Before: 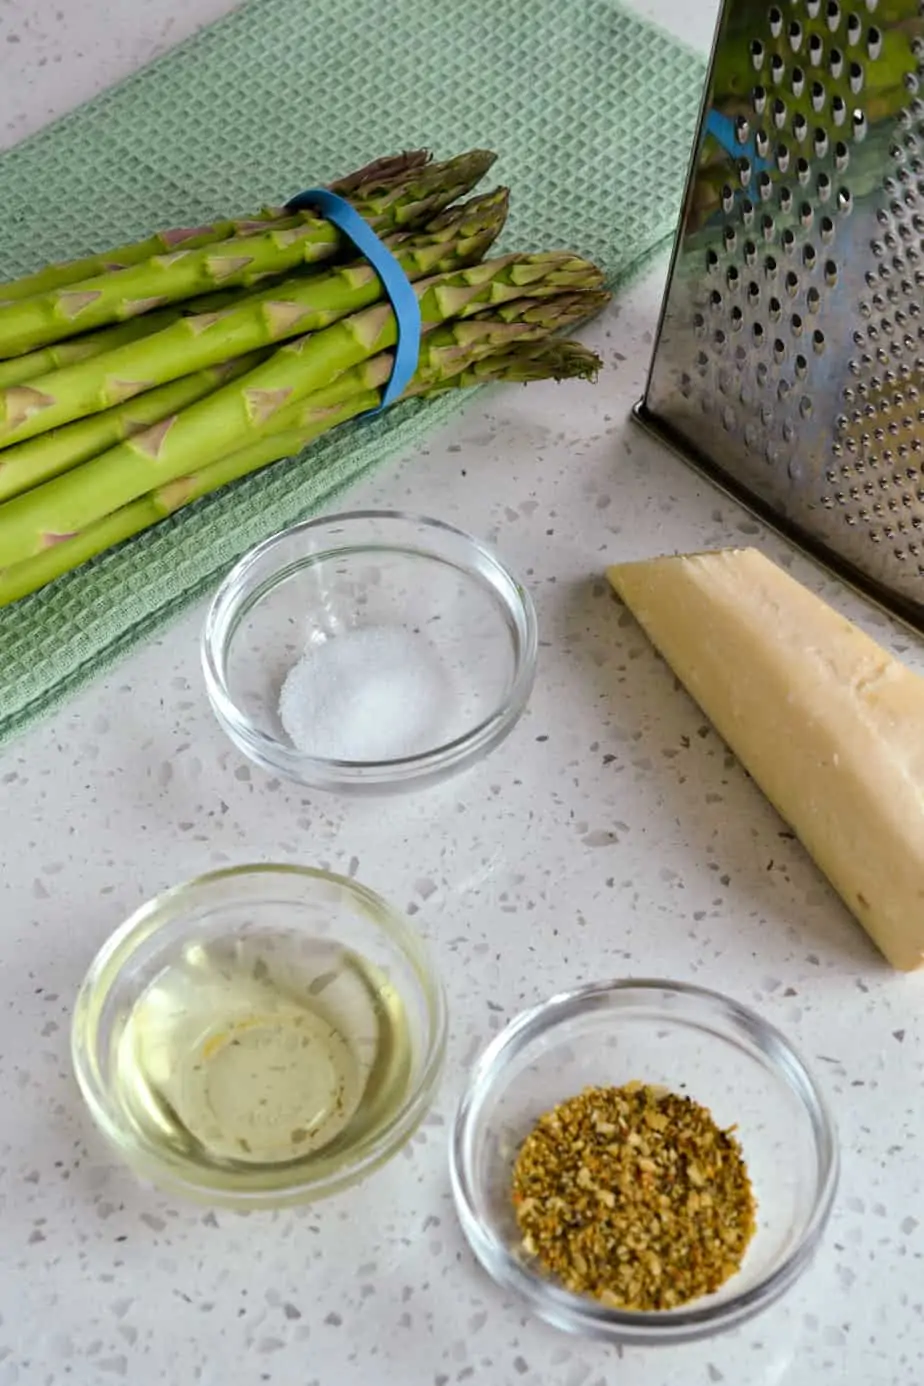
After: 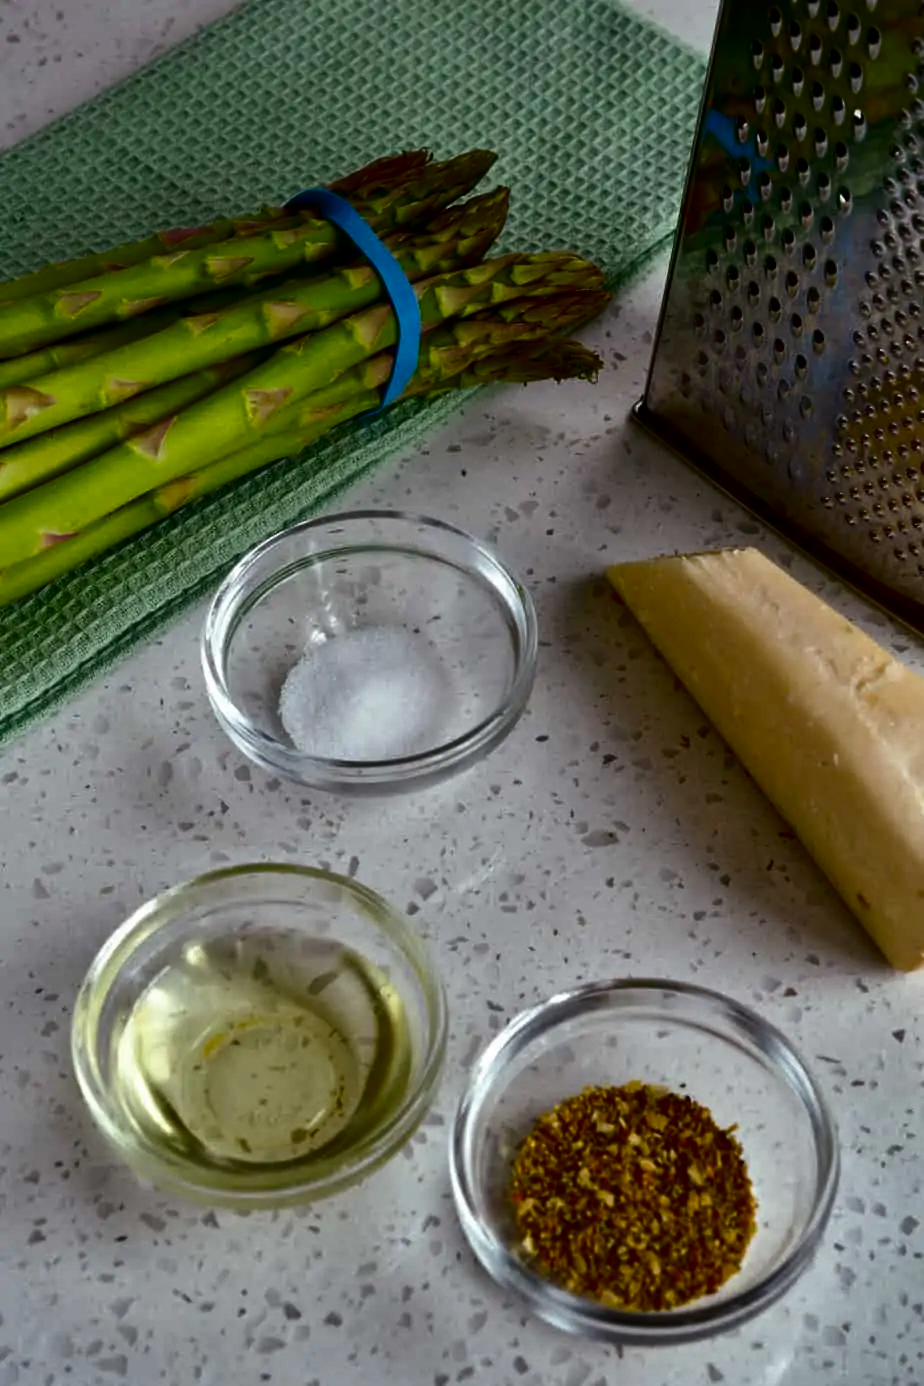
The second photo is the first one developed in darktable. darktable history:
shadows and highlights: shadows 20.91, highlights -82.73, soften with gaussian
contrast brightness saturation: contrast 0.09, brightness -0.59, saturation 0.17
